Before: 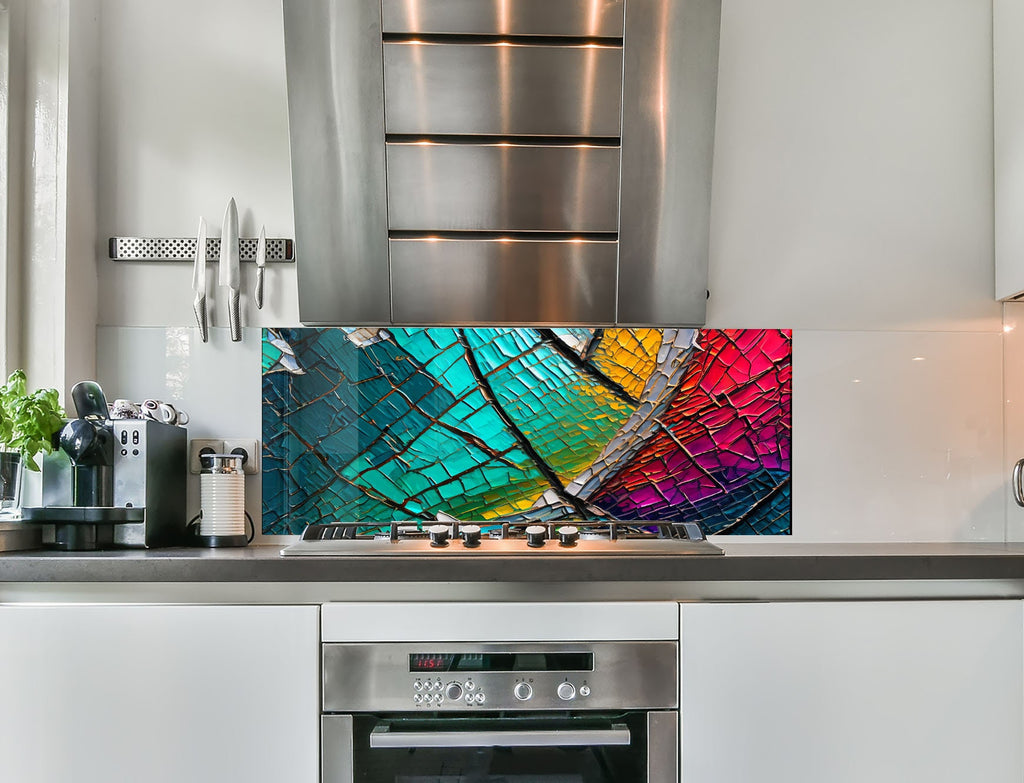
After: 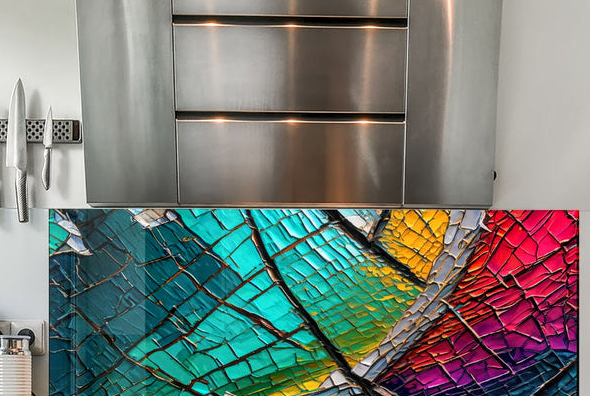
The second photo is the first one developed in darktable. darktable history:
crop: left 20.835%, top 15.232%, right 21.489%, bottom 34.046%
local contrast: on, module defaults
exposure: compensate highlight preservation false
